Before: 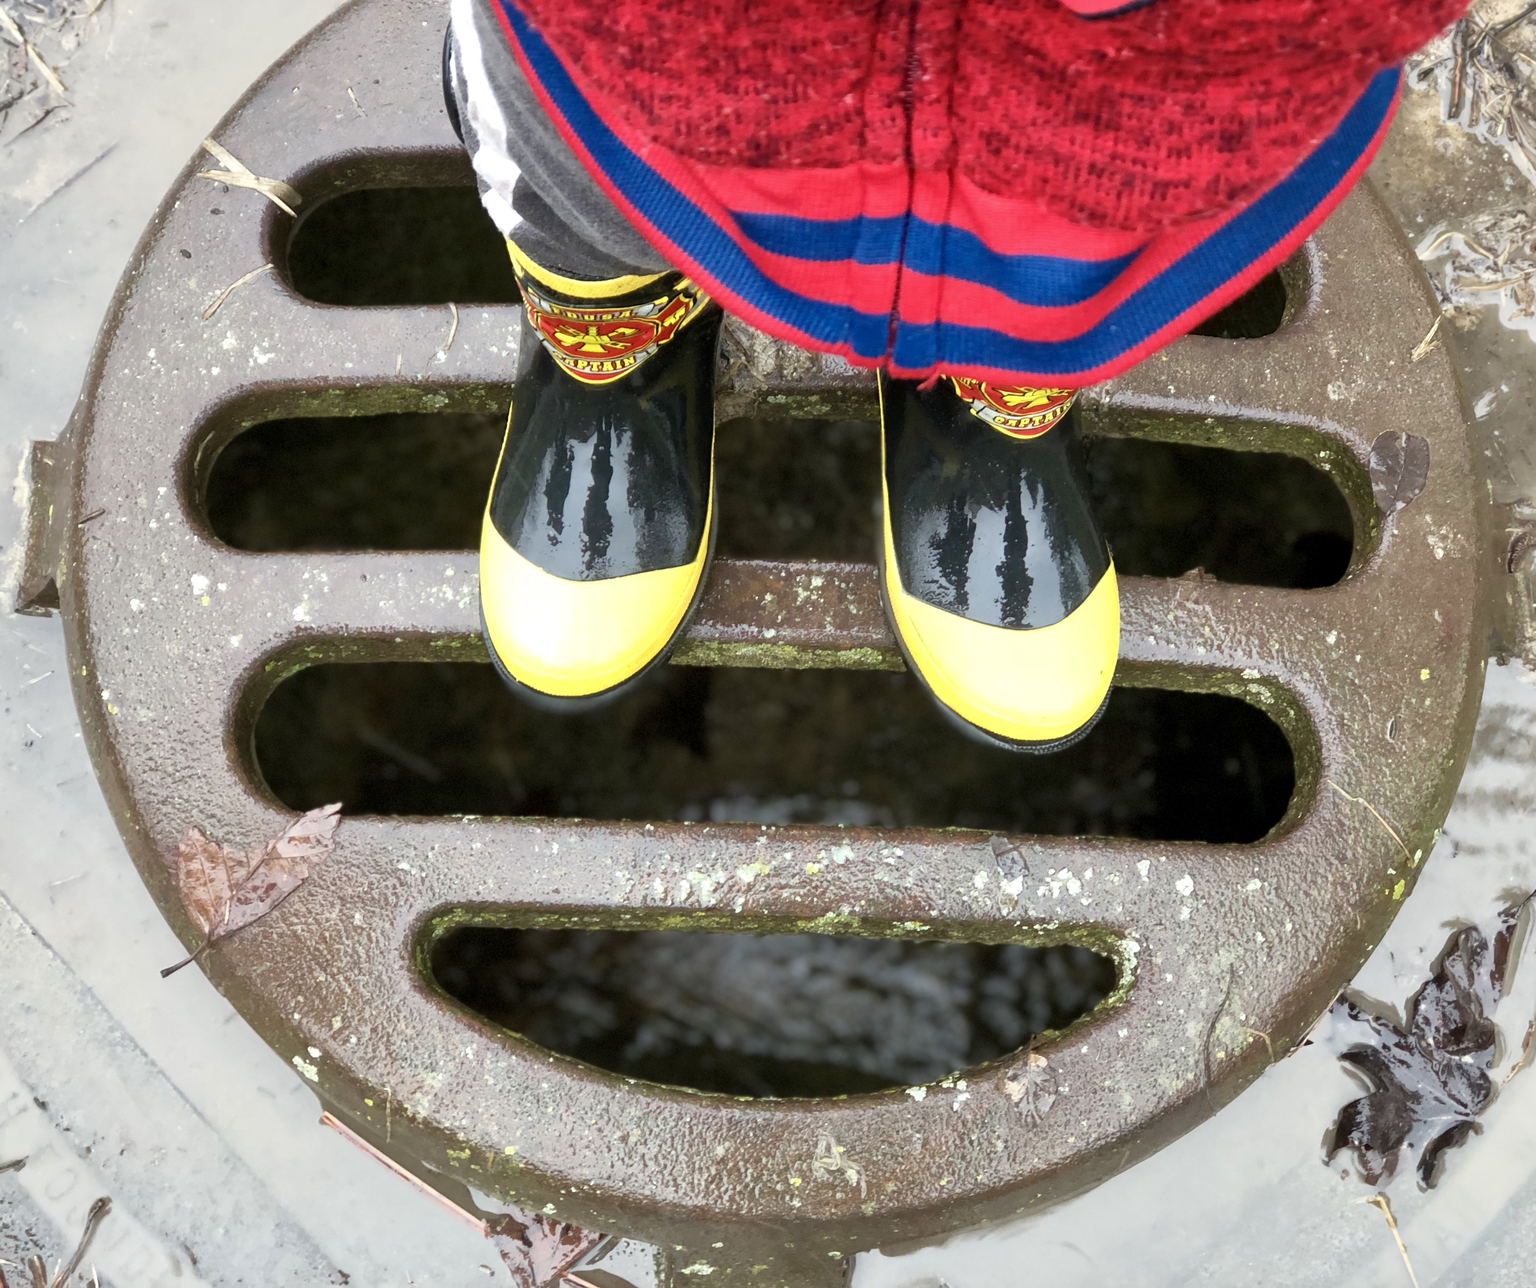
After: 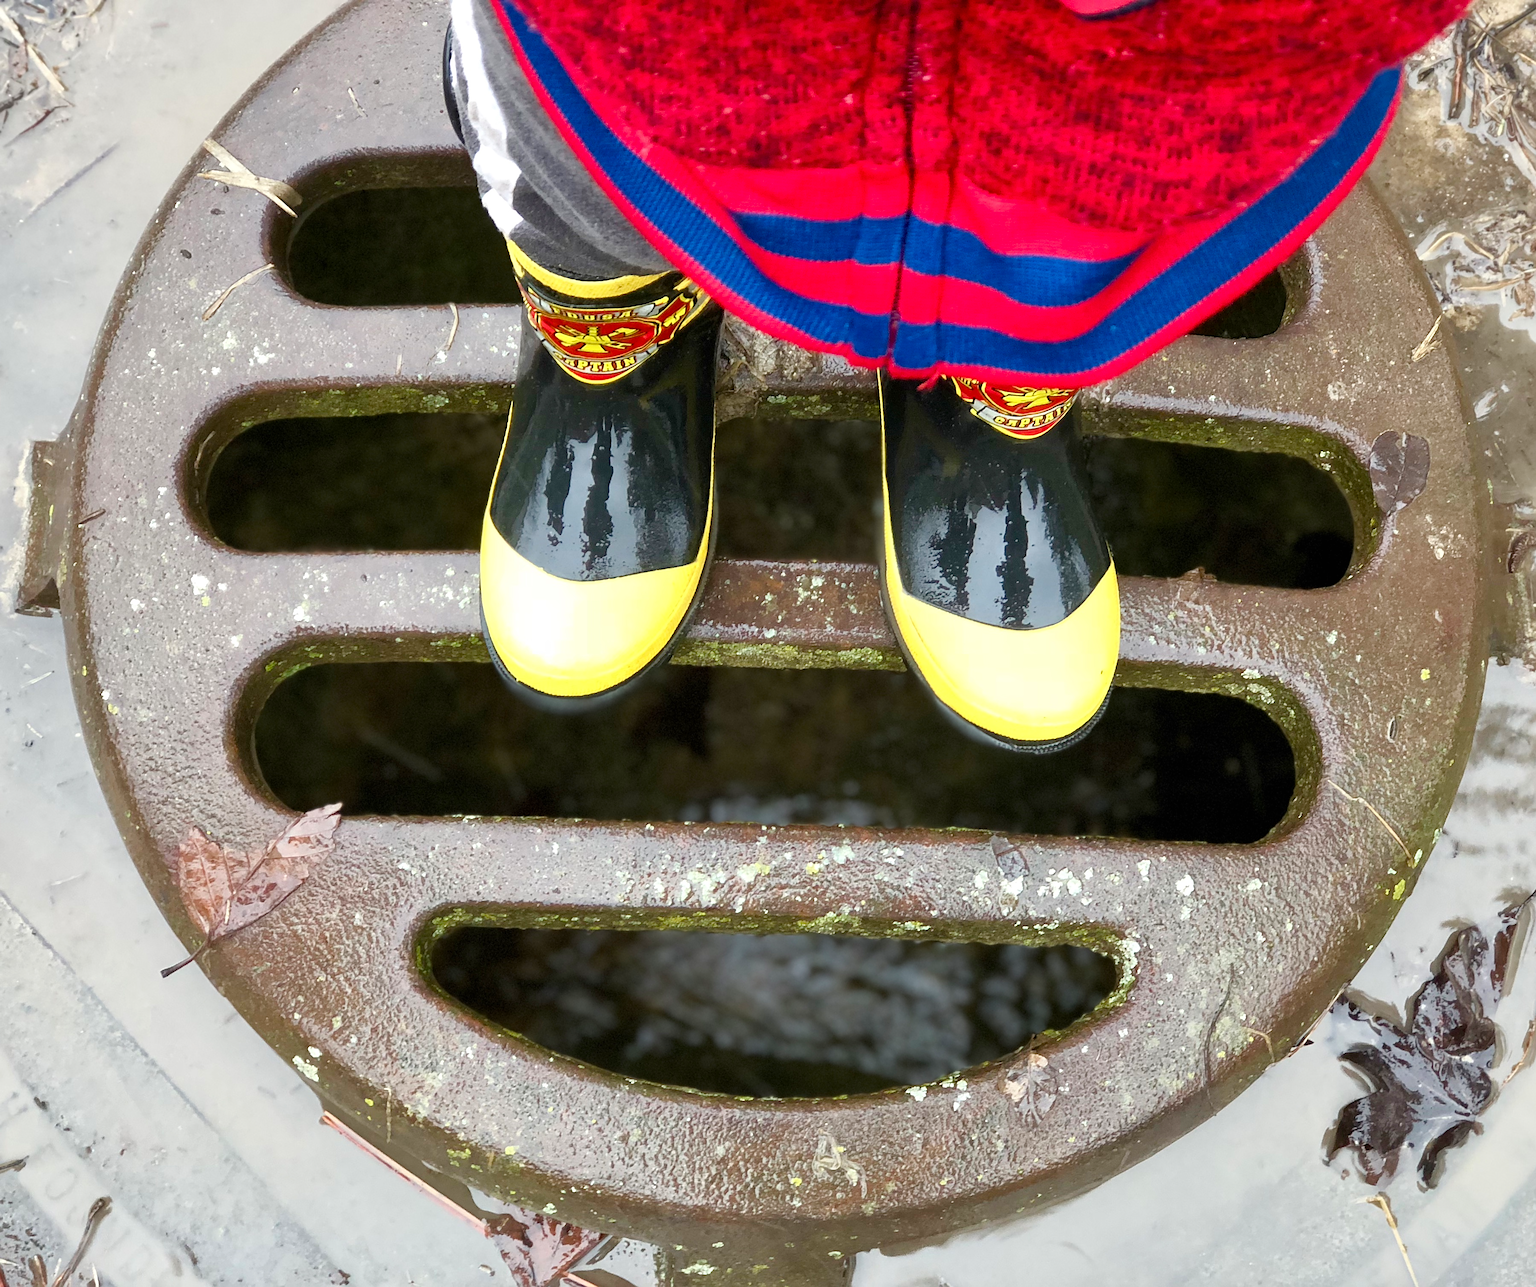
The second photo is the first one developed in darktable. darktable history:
sharpen: on, module defaults
color balance rgb: power › hue 324.95°, perceptual saturation grading › global saturation 9.141%, perceptual saturation grading › highlights -13.72%, perceptual saturation grading › mid-tones 14.853%, perceptual saturation grading › shadows 22.438%
exposure: black level correction 0, exposure 0 EV, compensate highlight preservation false
